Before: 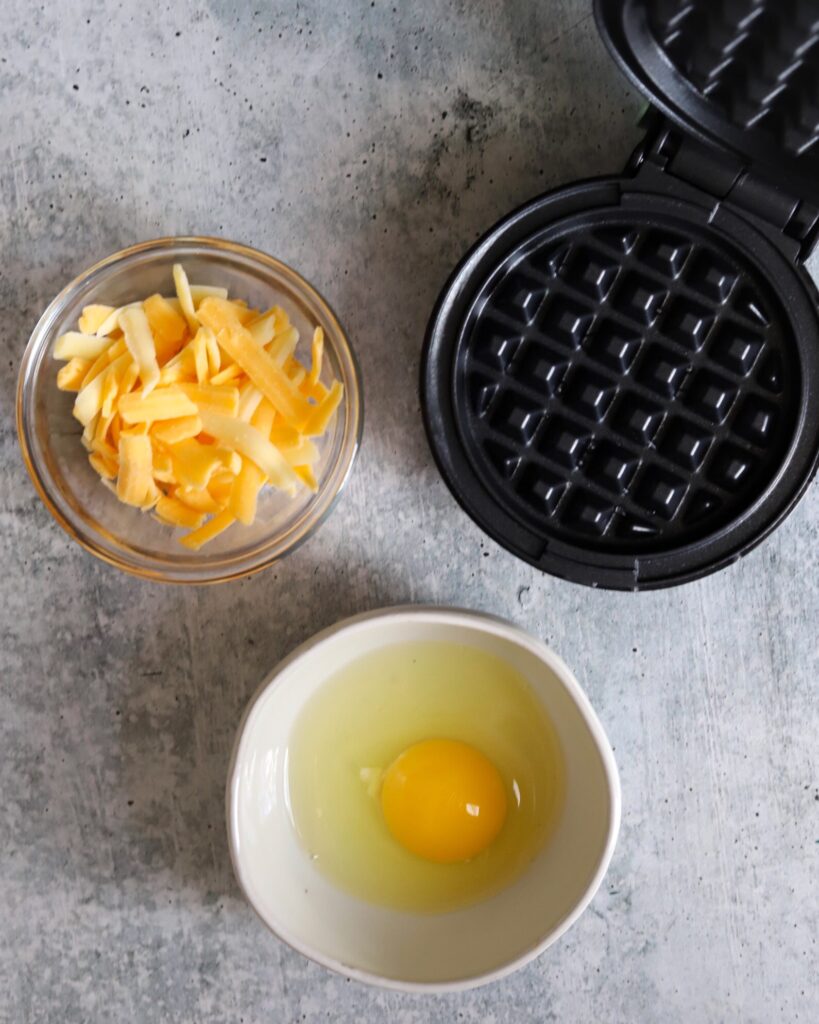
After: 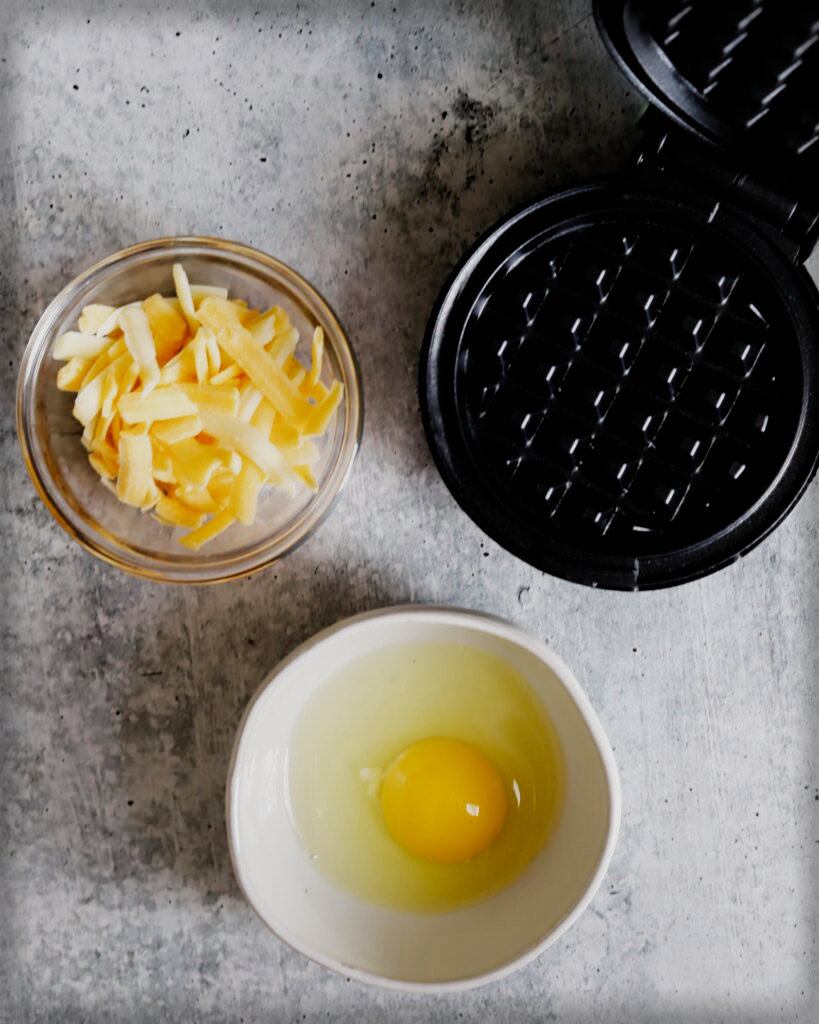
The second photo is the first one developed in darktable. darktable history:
filmic rgb: black relative exposure -5.1 EV, white relative exposure 3.99 EV, hardness 2.88, contrast 1.298, highlights saturation mix -9.39%, preserve chrominance no, color science v5 (2021)
vignetting: fall-off start 92.9%, fall-off radius 5.88%, automatic ratio true, width/height ratio 1.331, shape 0.05, unbound false
